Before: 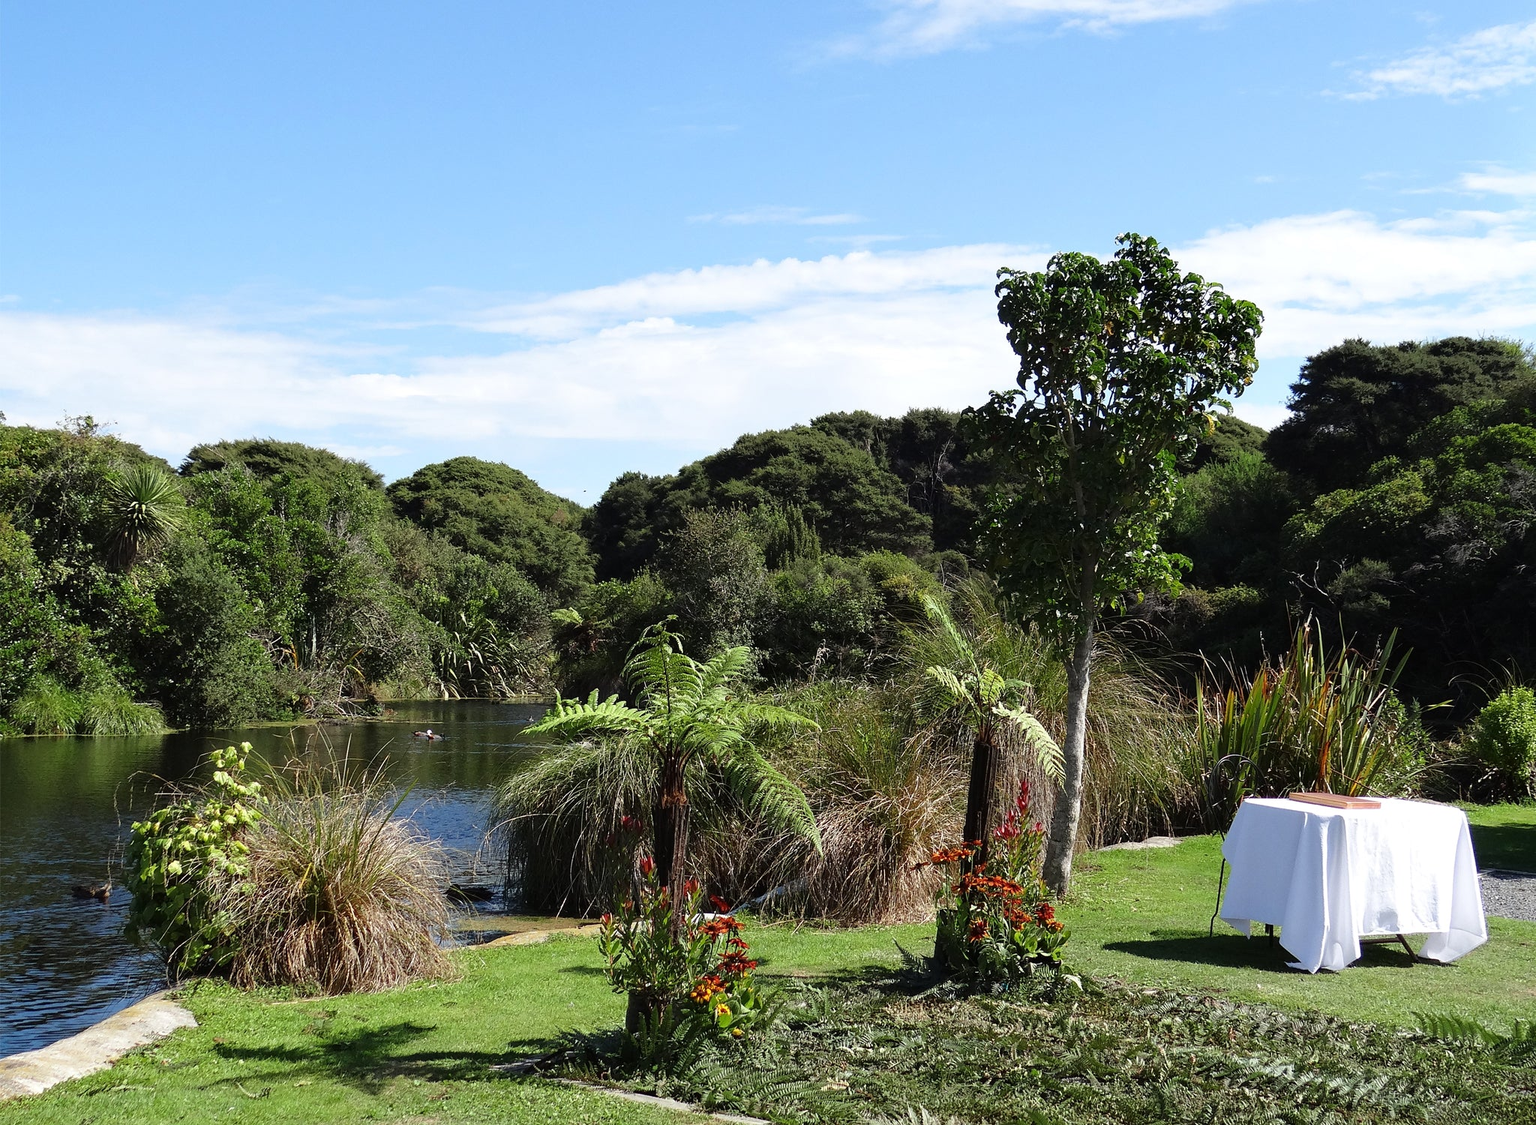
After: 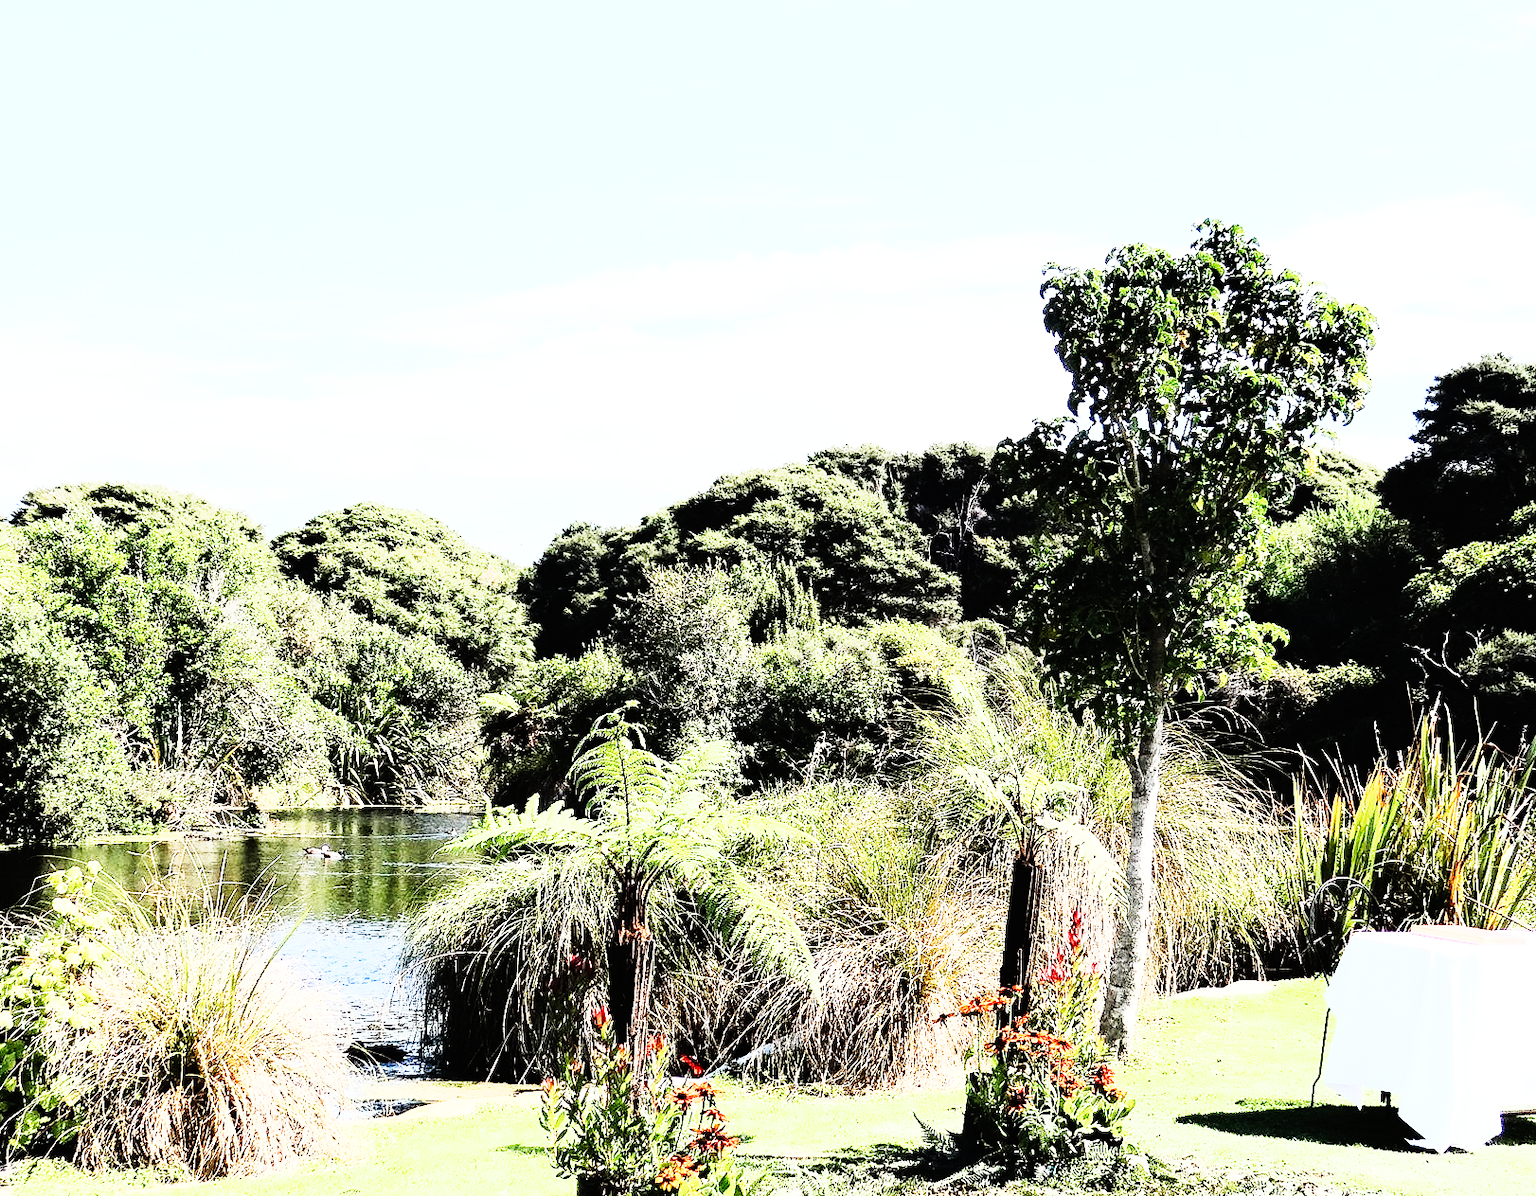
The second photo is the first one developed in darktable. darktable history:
rgb curve: curves: ch0 [(0, 0) (0.21, 0.15) (0.24, 0.21) (0.5, 0.75) (0.75, 0.96) (0.89, 0.99) (1, 1)]; ch1 [(0, 0.02) (0.21, 0.13) (0.25, 0.2) (0.5, 0.67) (0.75, 0.9) (0.89, 0.97) (1, 1)]; ch2 [(0, 0.02) (0.21, 0.13) (0.25, 0.2) (0.5, 0.67) (0.75, 0.9) (0.89, 0.97) (1, 1)], compensate middle gray true
crop: left 11.225%, top 5.381%, right 9.565%, bottom 10.314%
base curve: curves: ch0 [(0, 0) (0, 0.001) (0.001, 0.001) (0.004, 0.002) (0.007, 0.004) (0.015, 0.013) (0.033, 0.045) (0.052, 0.096) (0.075, 0.17) (0.099, 0.241) (0.163, 0.42) (0.219, 0.55) (0.259, 0.616) (0.327, 0.722) (0.365, 0.765) (0.522, 0.873) (0.547, 0.881) (0.689, 0.919) (0.826, 0.952) (1, 1)], preserve colors none
exposure: exposure 1 EV, compensate highlight preservation false
grain: coarseness 8.68 ISO, strength 31.94%
